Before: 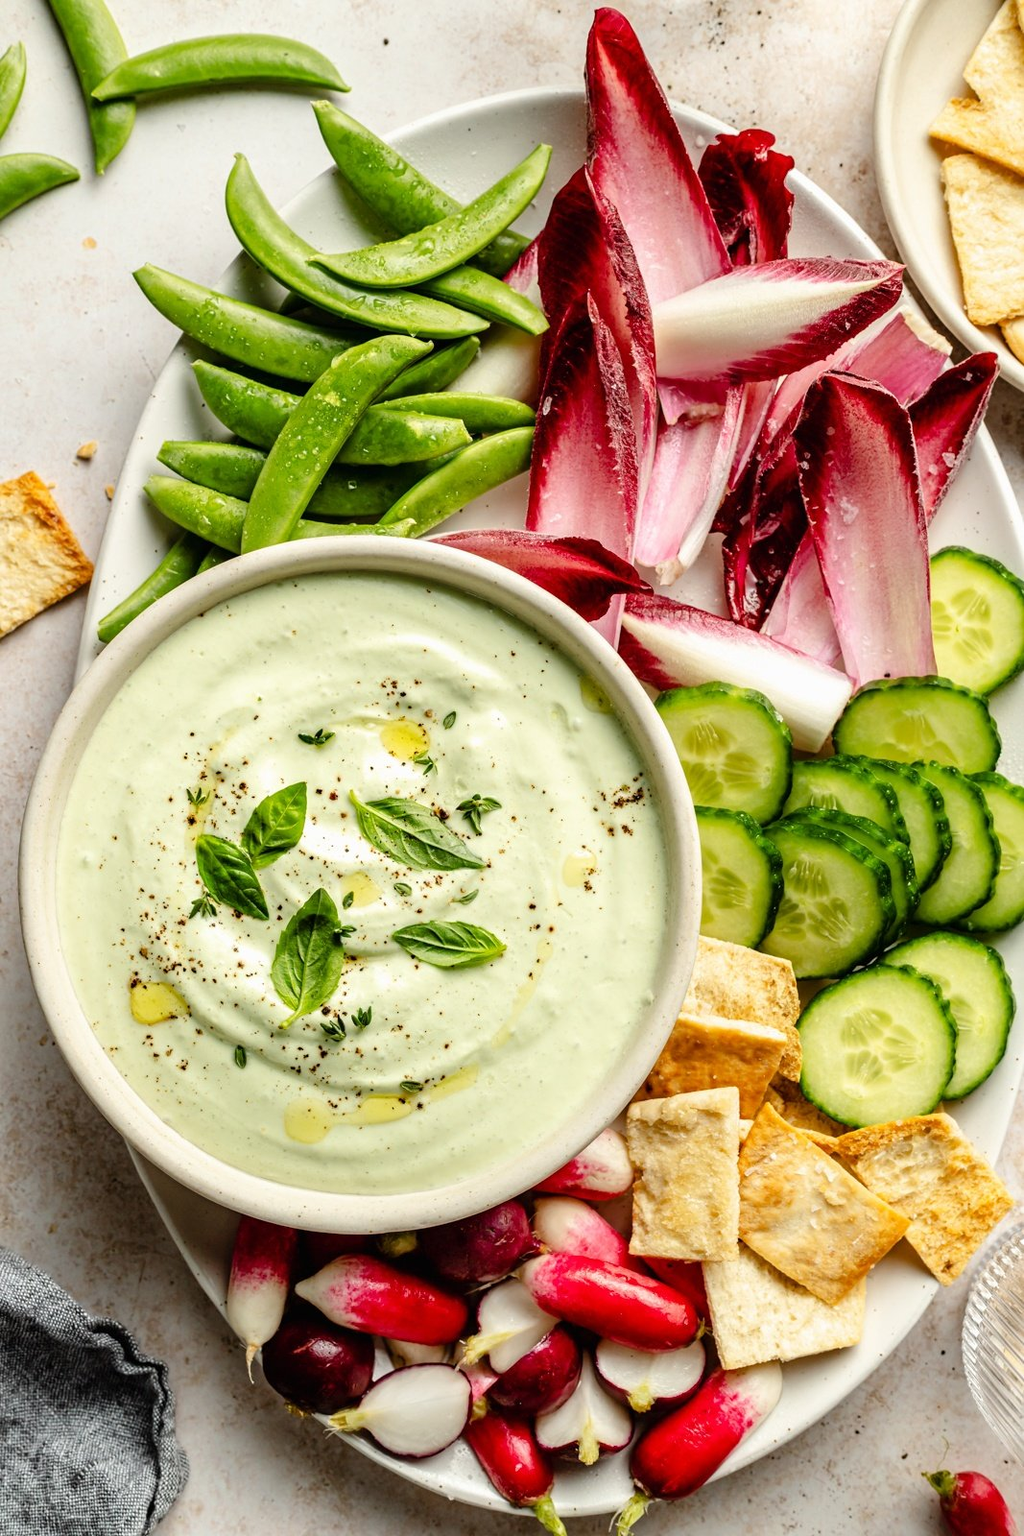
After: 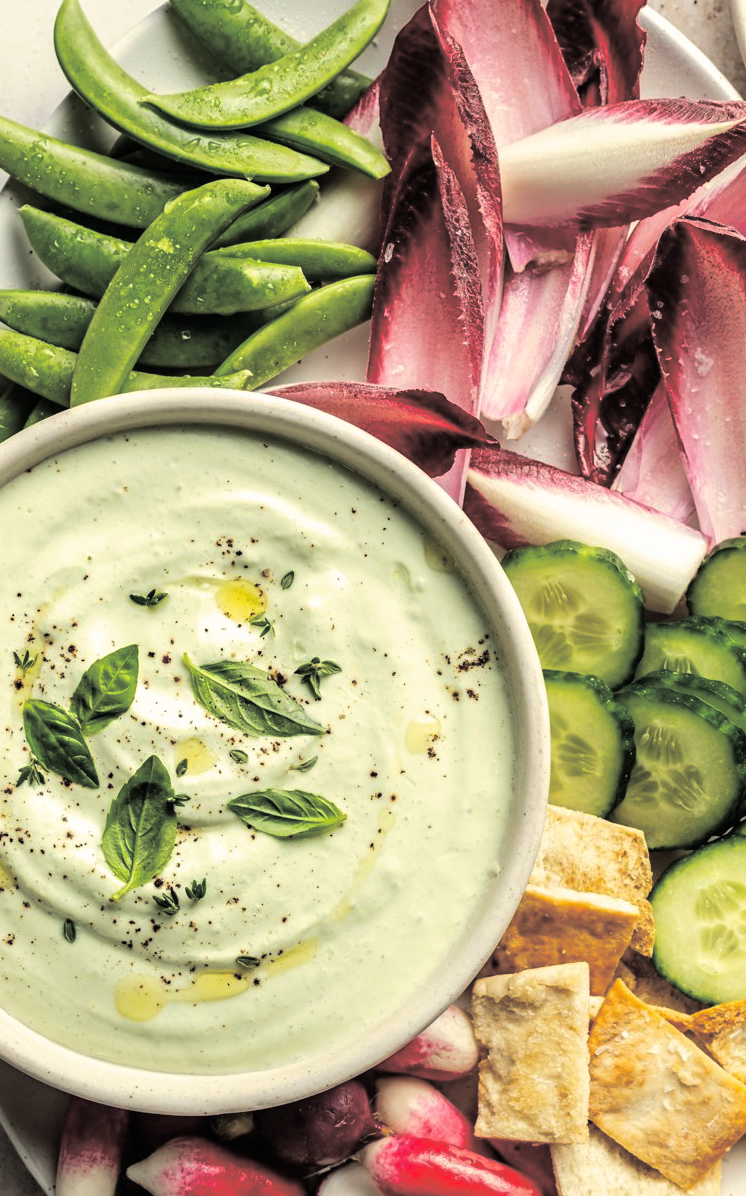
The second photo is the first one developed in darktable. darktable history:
exposure: compensate highlight preservation false
crop and rotate: left 17.046%, top 10.659%, right 12.989%, bottom 14.553%
split-toning: shadows › hue 43.2°, shadows › saturation 0, highlights › hue 50.4°, highlights › saturation 1
